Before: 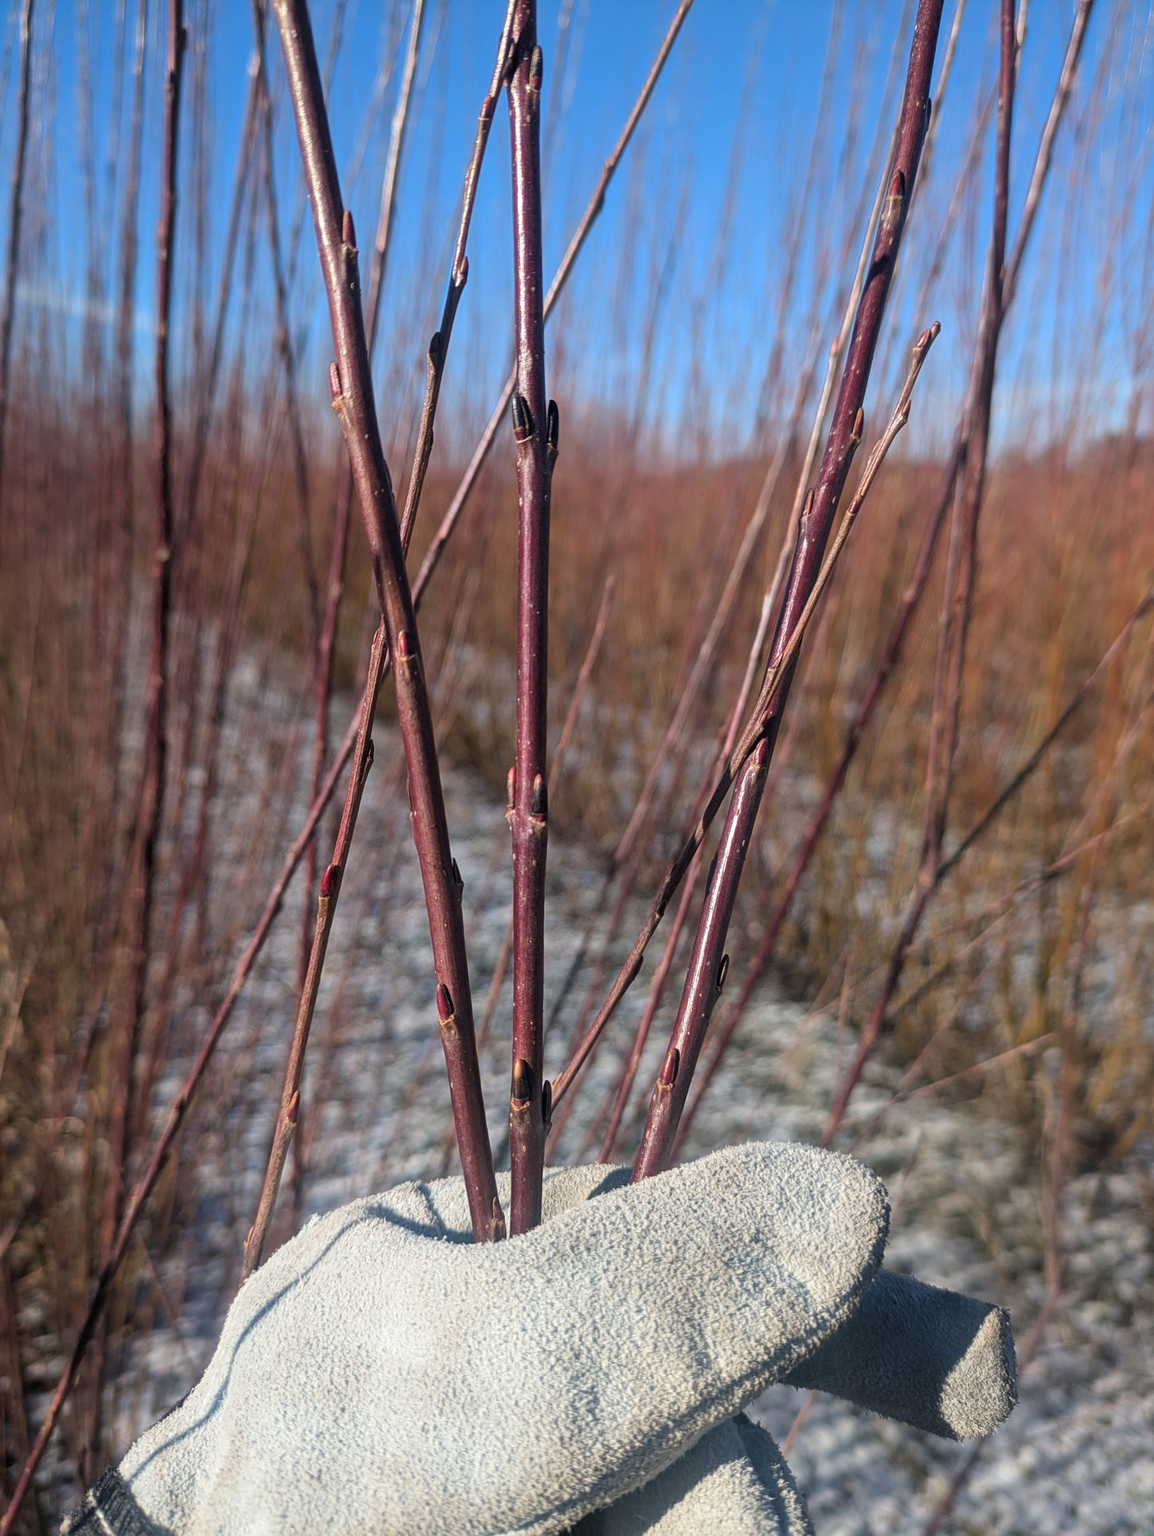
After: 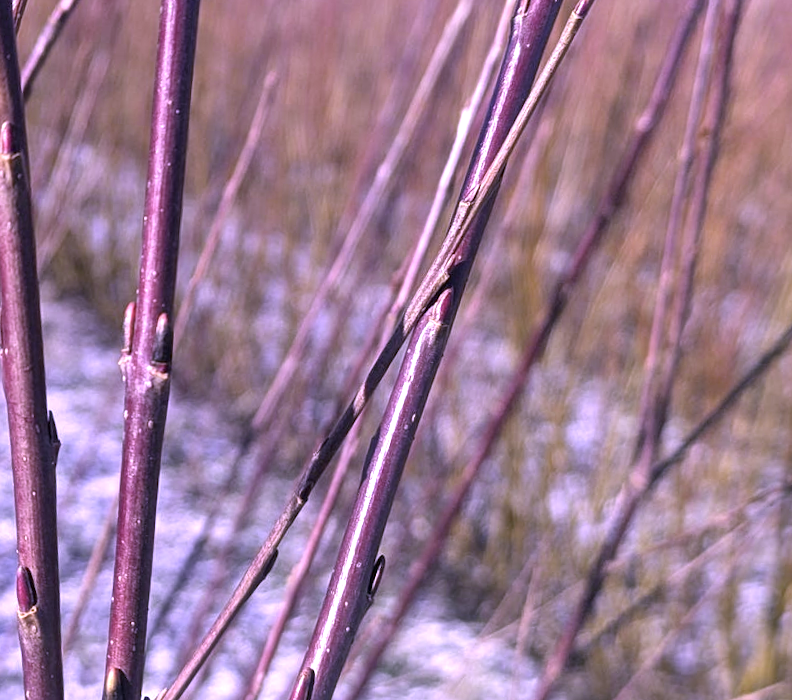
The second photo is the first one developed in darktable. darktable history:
exposure: exposure 1.15 EV, compensate highlight preservation false
crop: left 36.607%, top 34.735%, right 13.146%, bottom 30.611%
color balance: output saturation 98.5%
white balance: red 0.766, blue 1.537
rotate and perspective: rotation 4.1°, automatic cropping off
color correction: highlights a* 15, highlights b* 31.55
shadows and highlights: soften with gaussian
